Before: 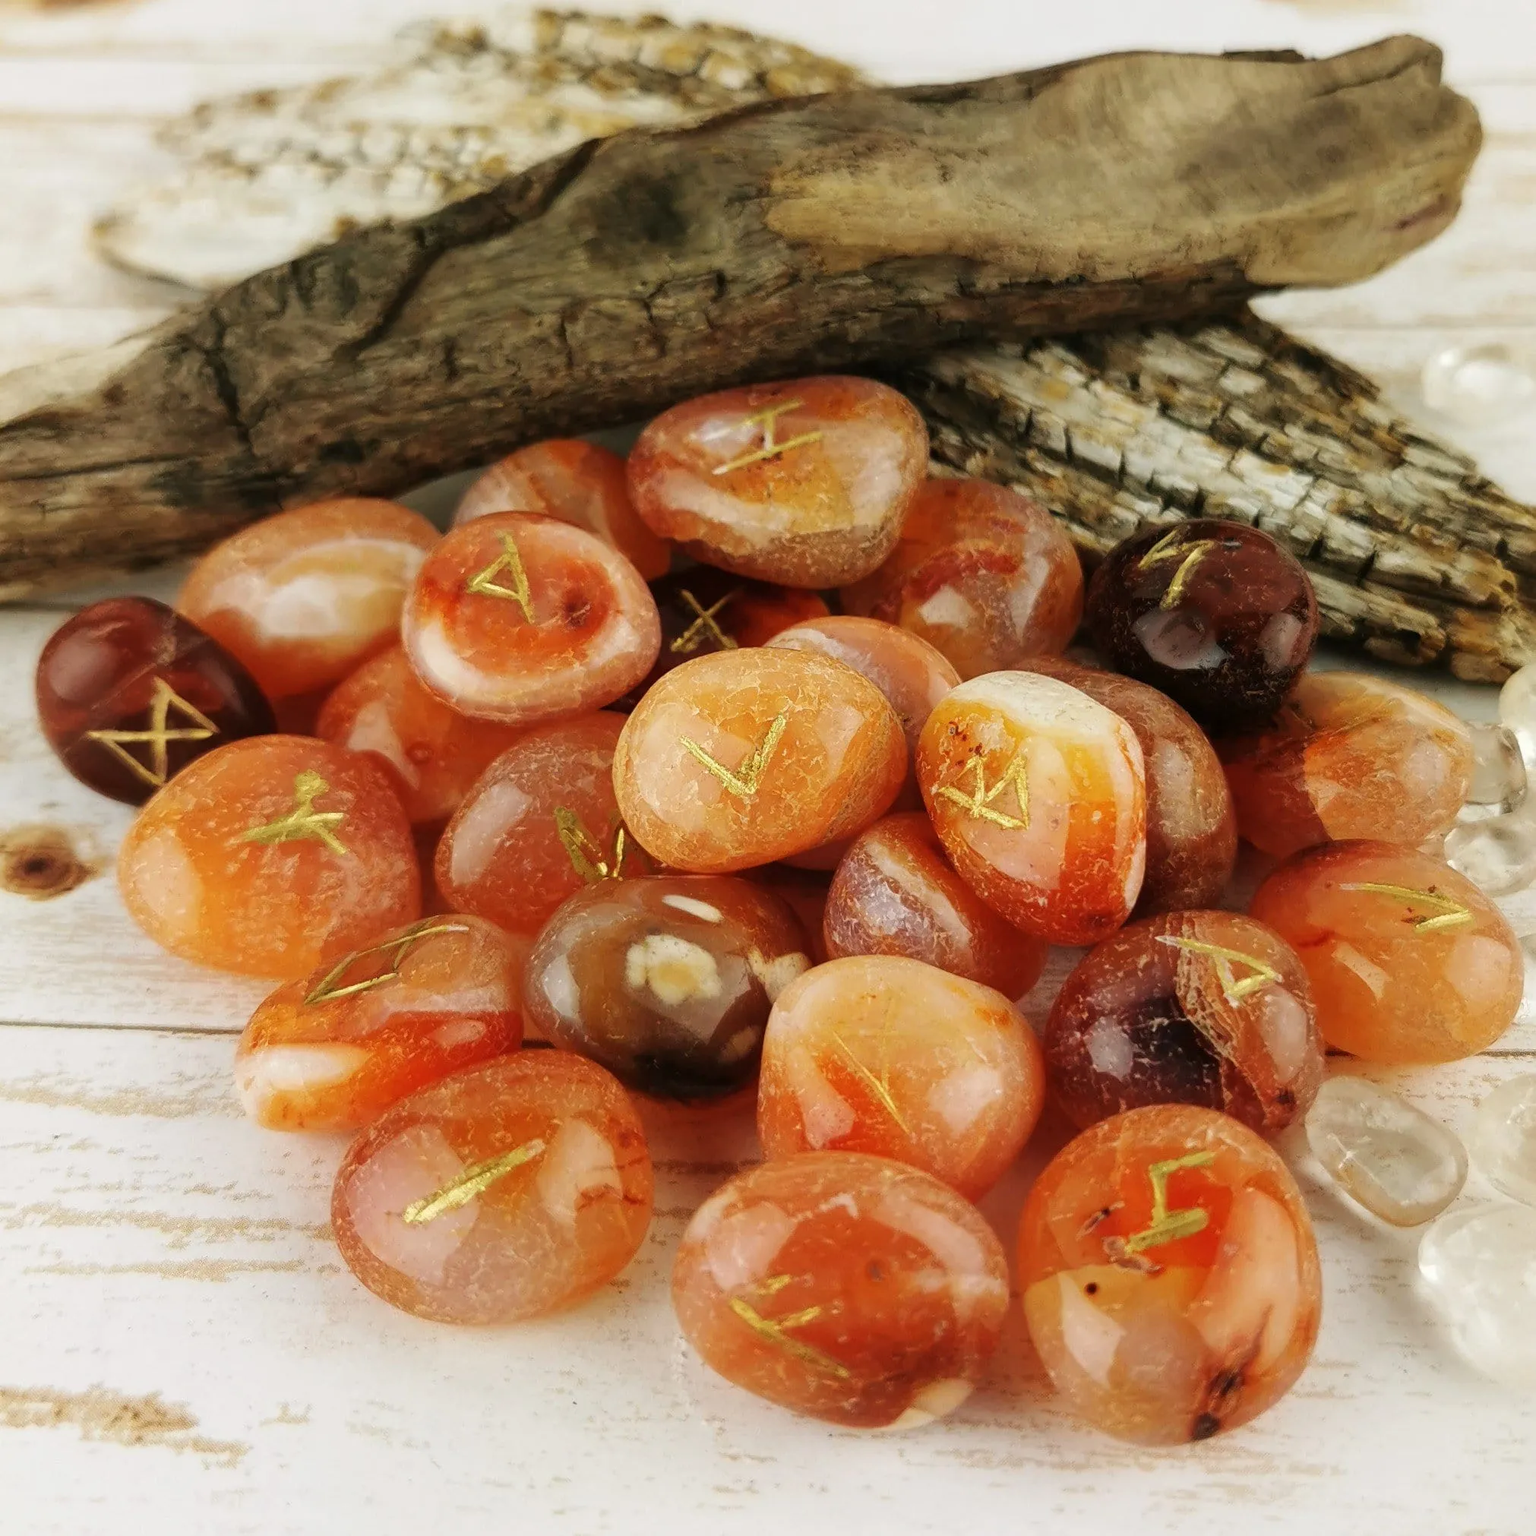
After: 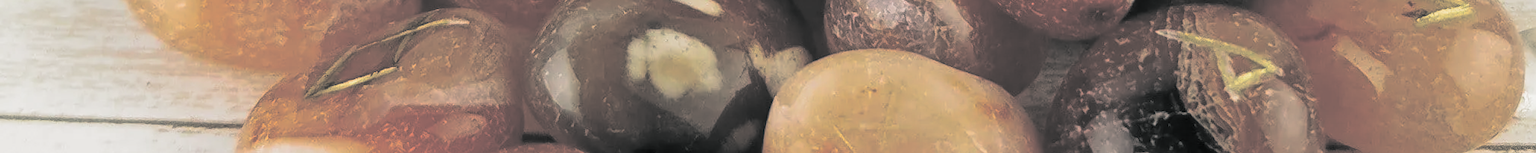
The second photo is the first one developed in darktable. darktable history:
split-toning: shadows › hue 190.8°, shadows › saturation 0.05, highlights › hue 54°, highlights › saturation 0.05, compress 0%
crop and rotate: top 59.084%, bottom 30.916%
